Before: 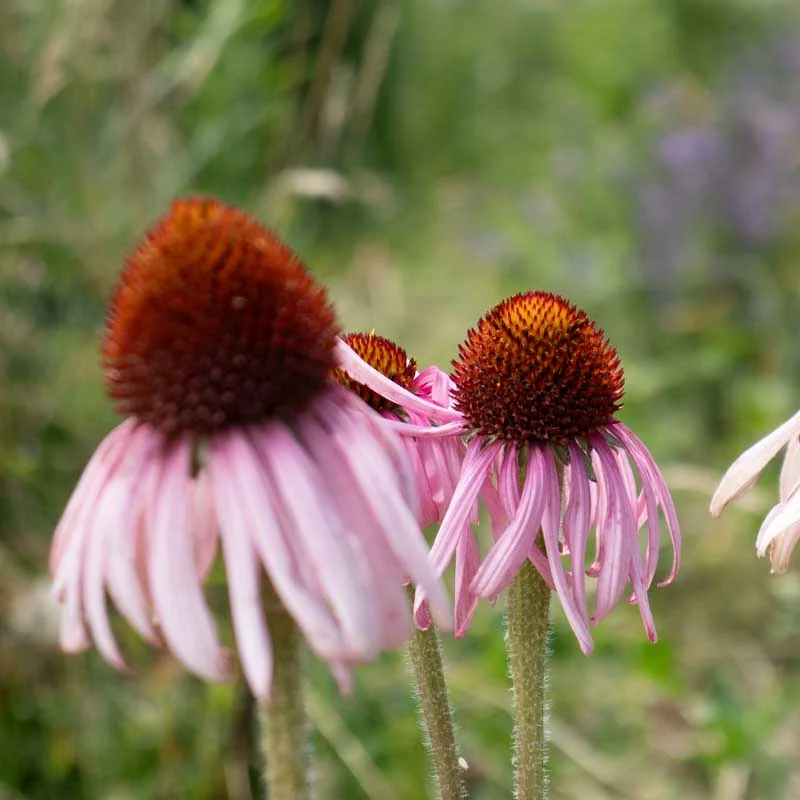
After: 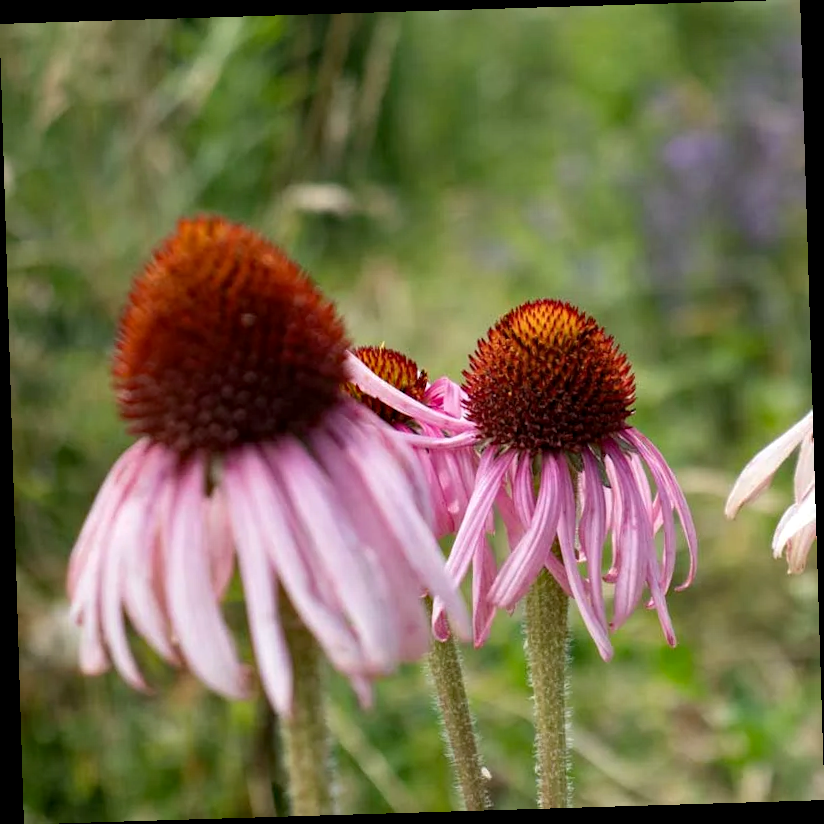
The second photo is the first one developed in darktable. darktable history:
local contrast: highlights 100%, shadows 100%, detail 120%, midtone range 0.2
rotate and perspective: rotation -1.75°, automatic cropping off
haze removal: adaptive false
